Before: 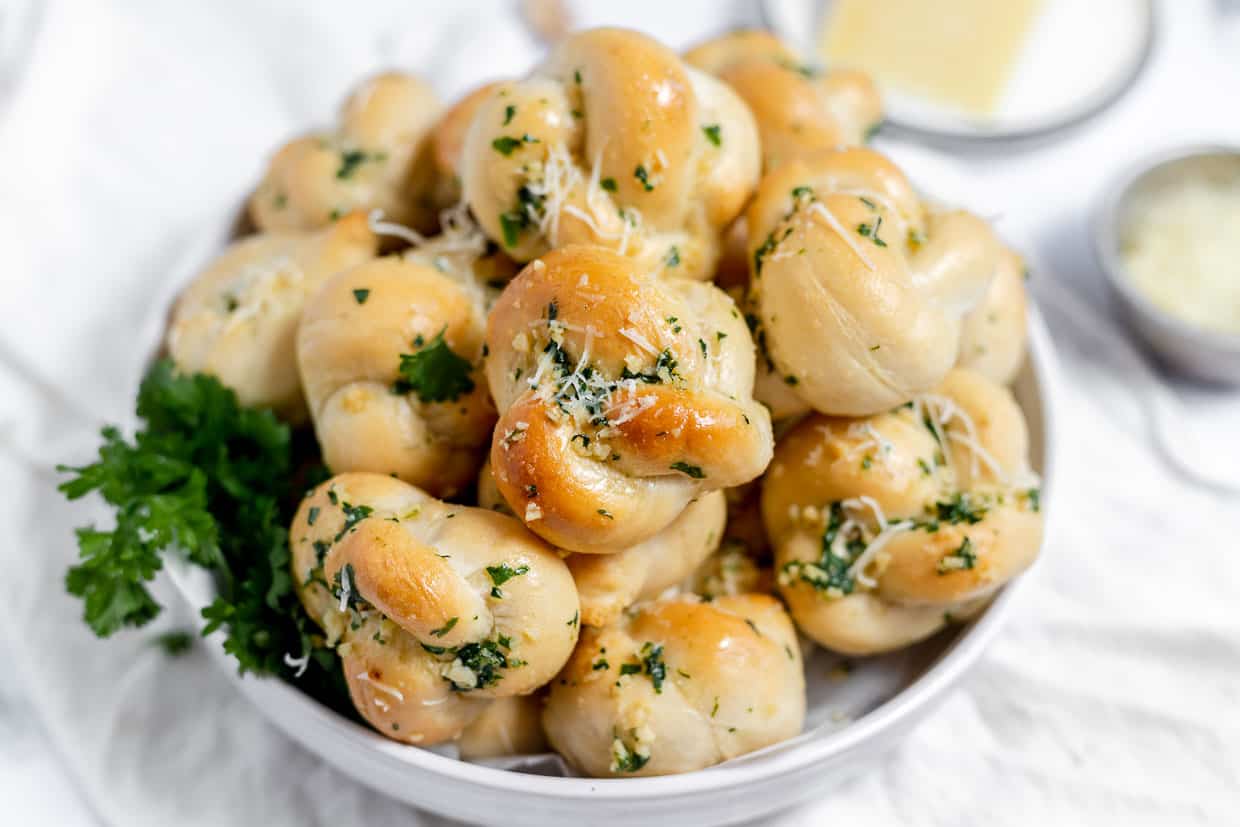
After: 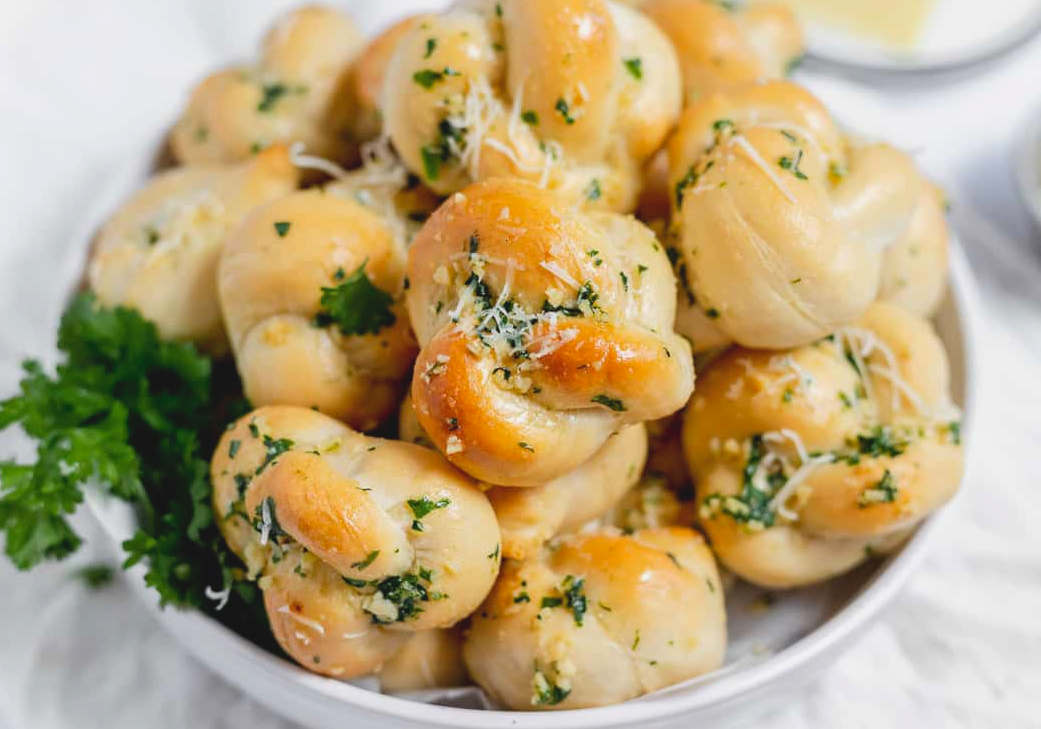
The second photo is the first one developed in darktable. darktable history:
crop: left 6.446%, top 8.188%, right 9.538%, bottom 3.548%
contrast brightness saturation: contrast -0.1, brightness 0.05, saturation 0.08
